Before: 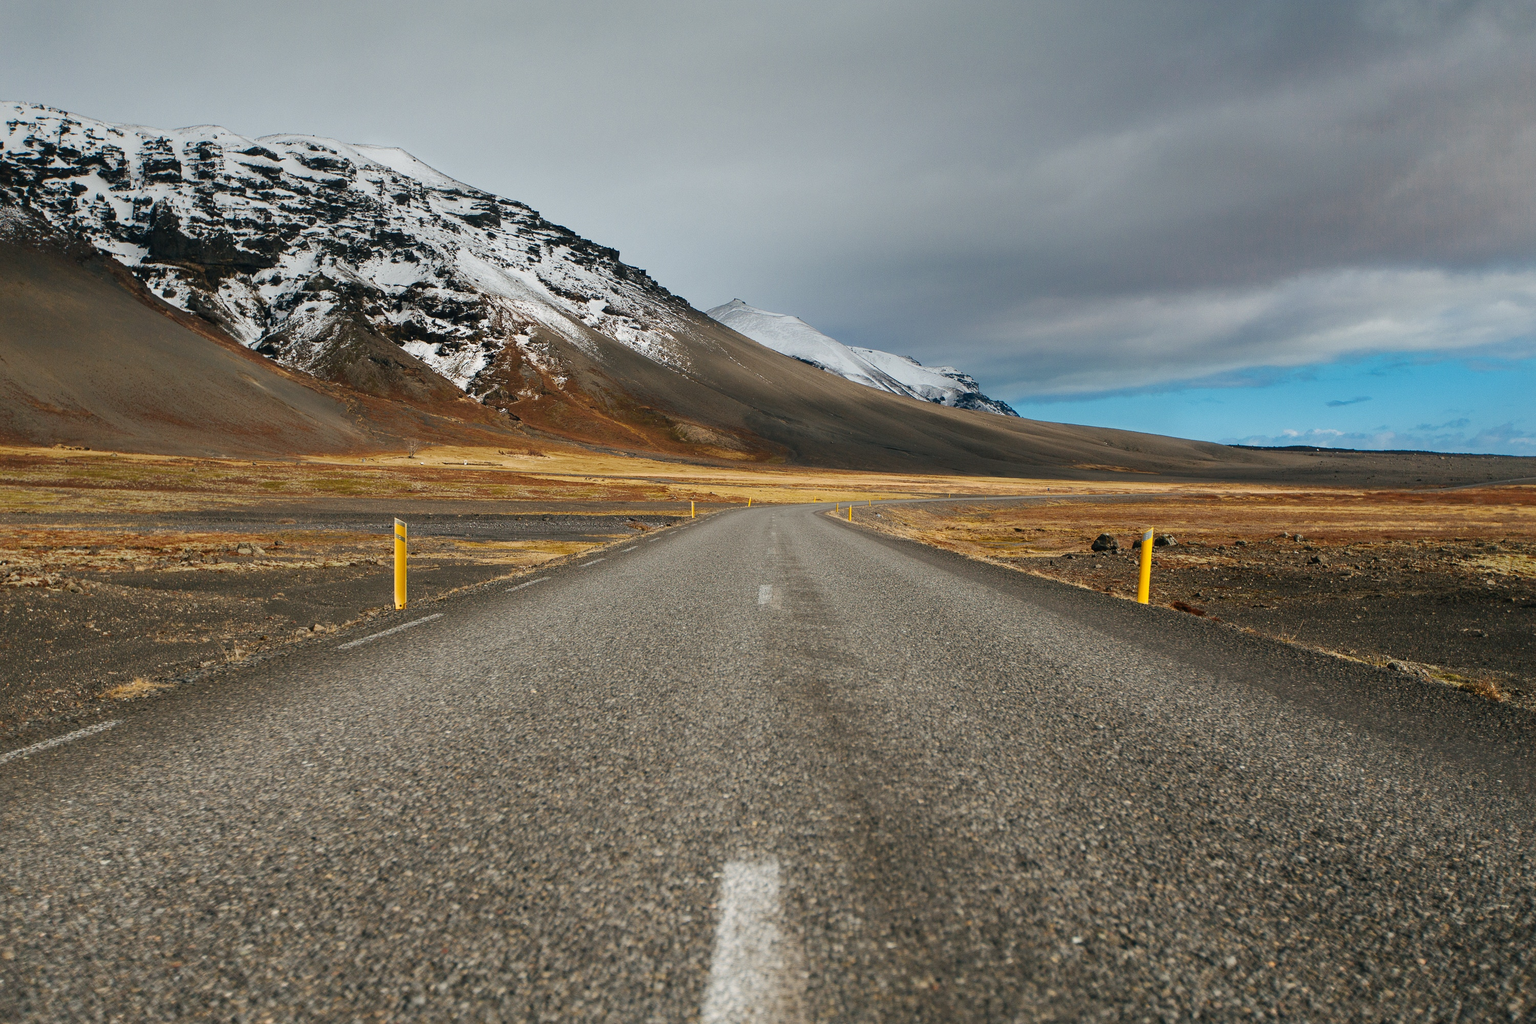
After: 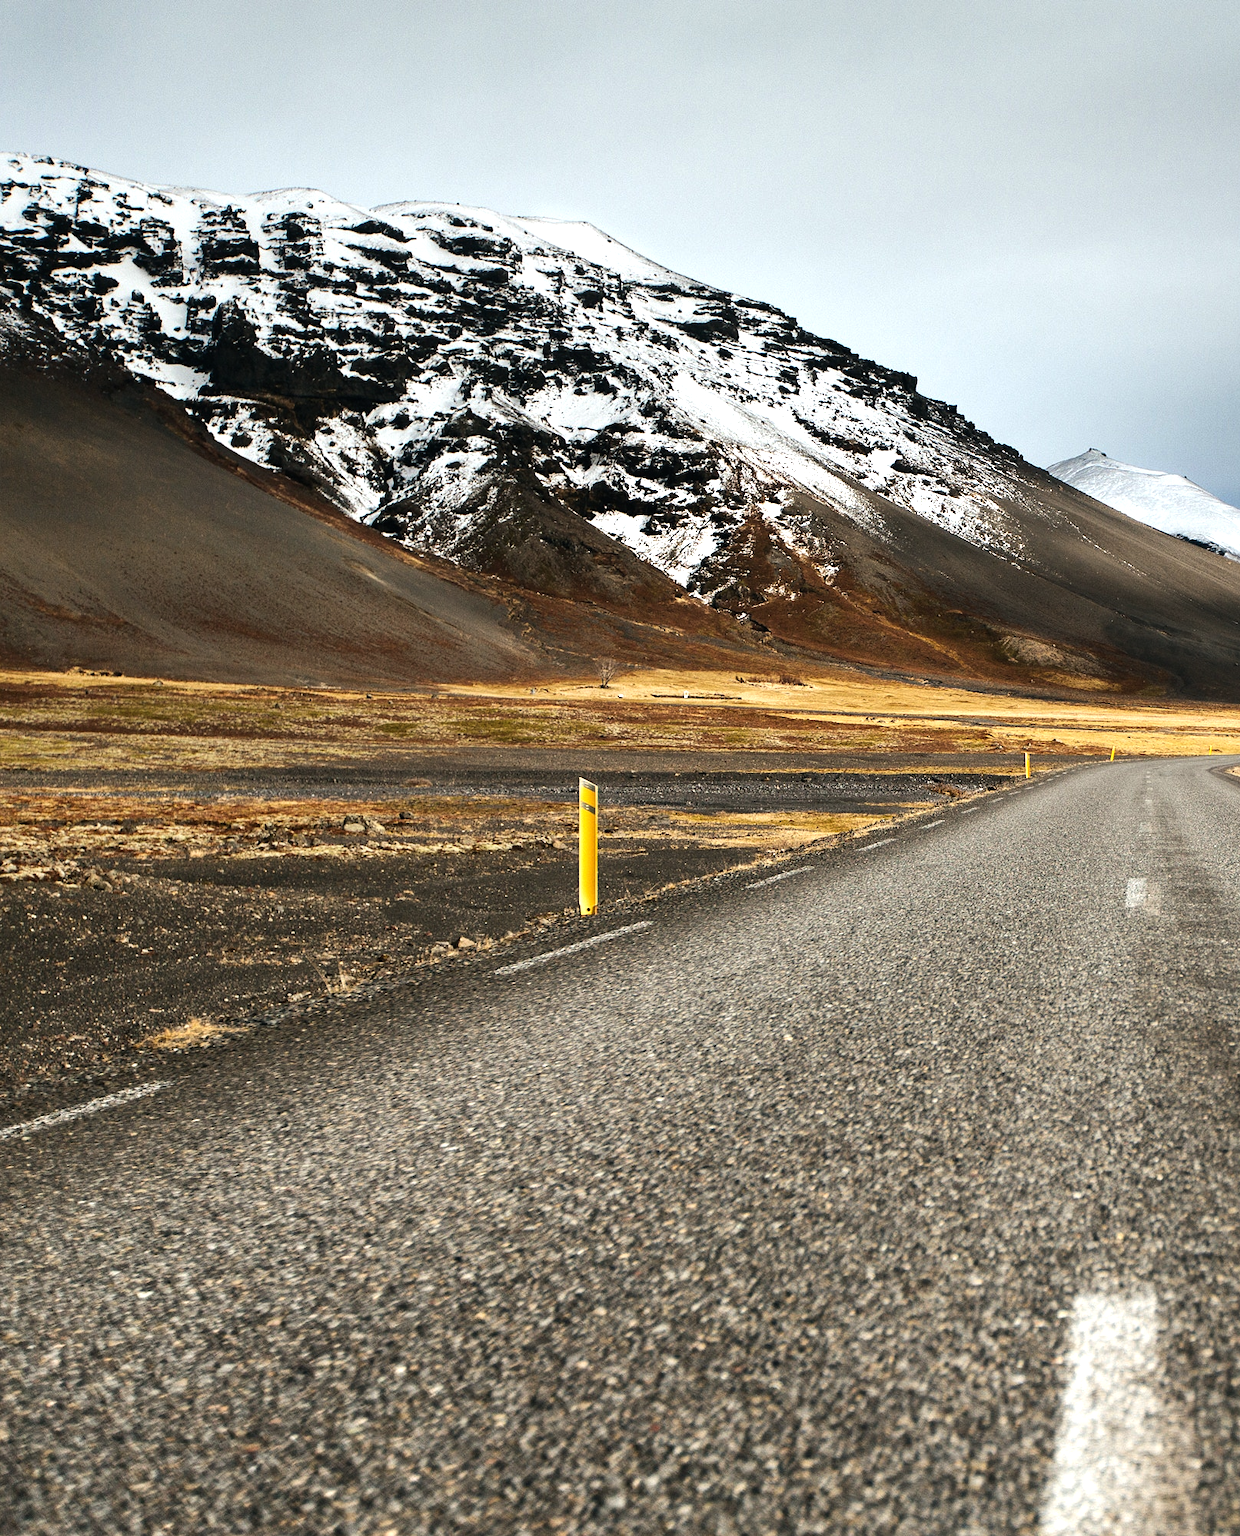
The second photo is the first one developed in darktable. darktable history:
crop: left 0.587%, right 45.588%, bottom 0.086%
tone equalizer: -8 EV -1.08 EV, -7 EV -1.01 EV, -6 EV -0.867 EV, -5 EV -0.578 EV, -3 EV 0.578 EV, -2 EV 0.867 EV, -1 EV 1.01 EV, +0 EV 1.08 EV, edges refinement/feathering 500, mask exposure compensation -1.57 EV, preserve details no
